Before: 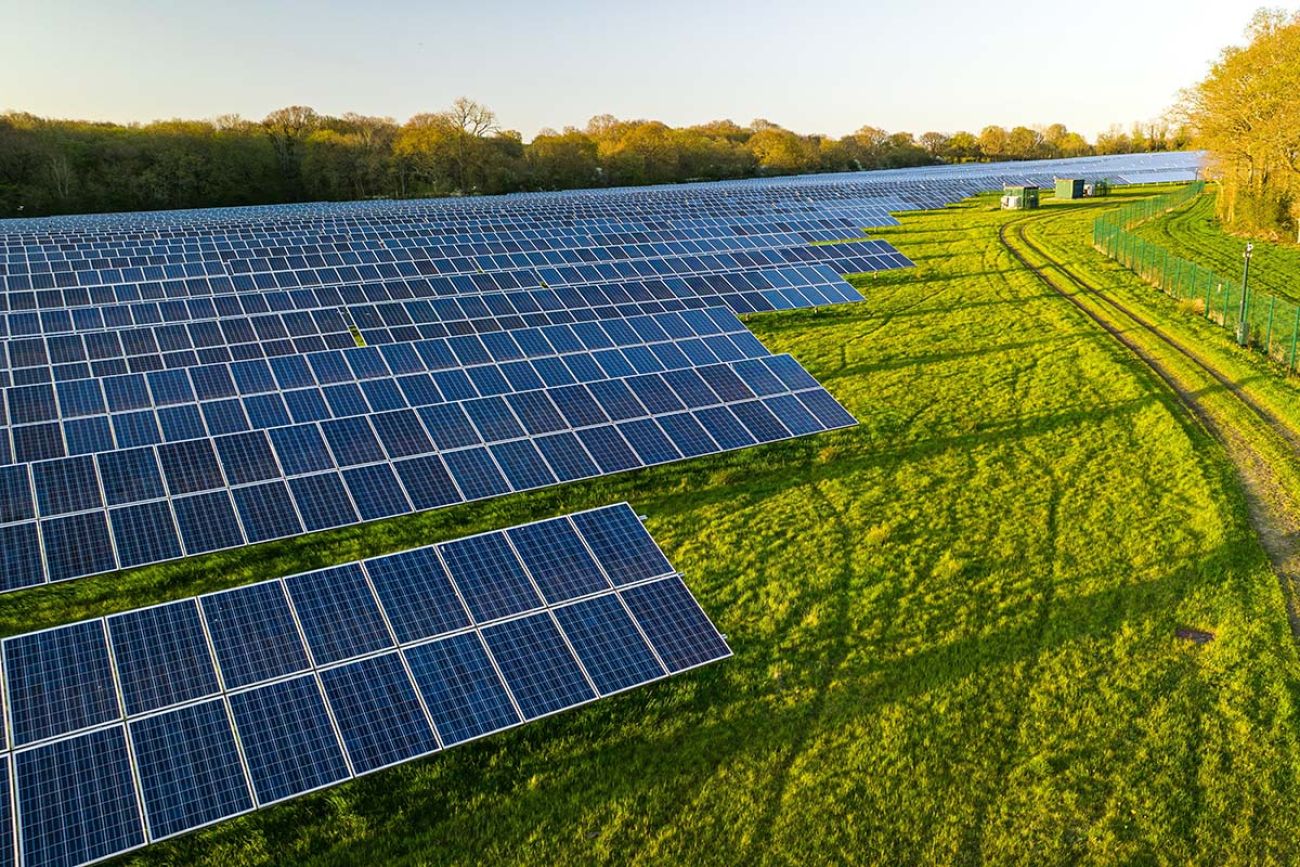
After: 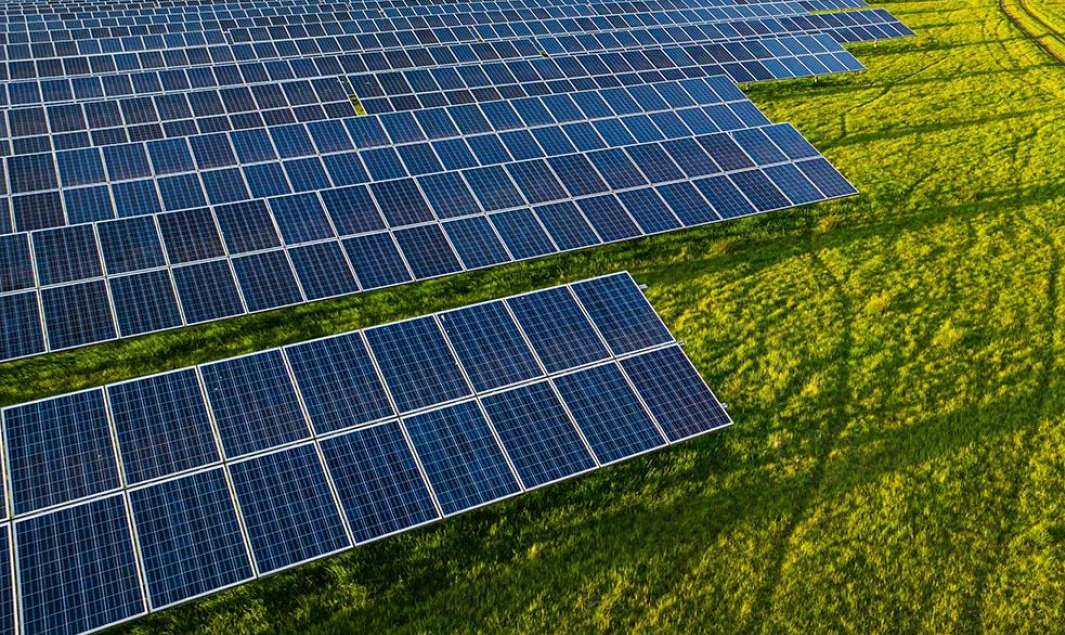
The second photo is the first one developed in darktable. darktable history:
crop: top 26.706%, right 18.005%
